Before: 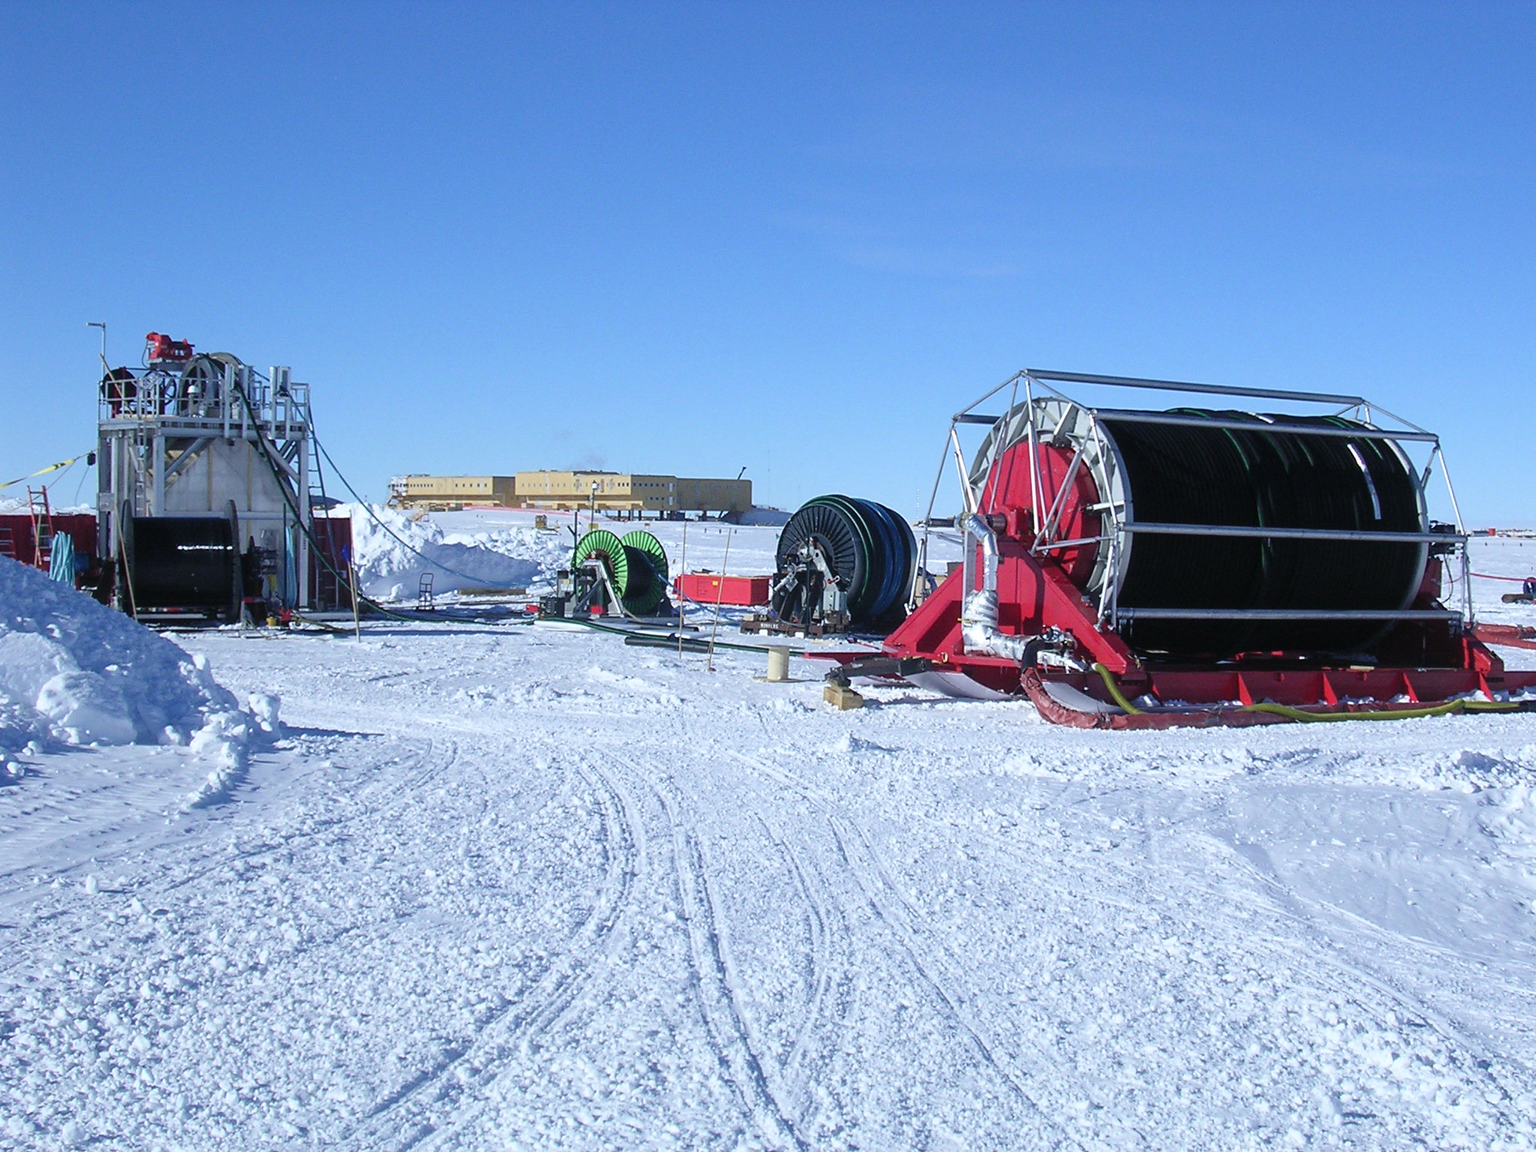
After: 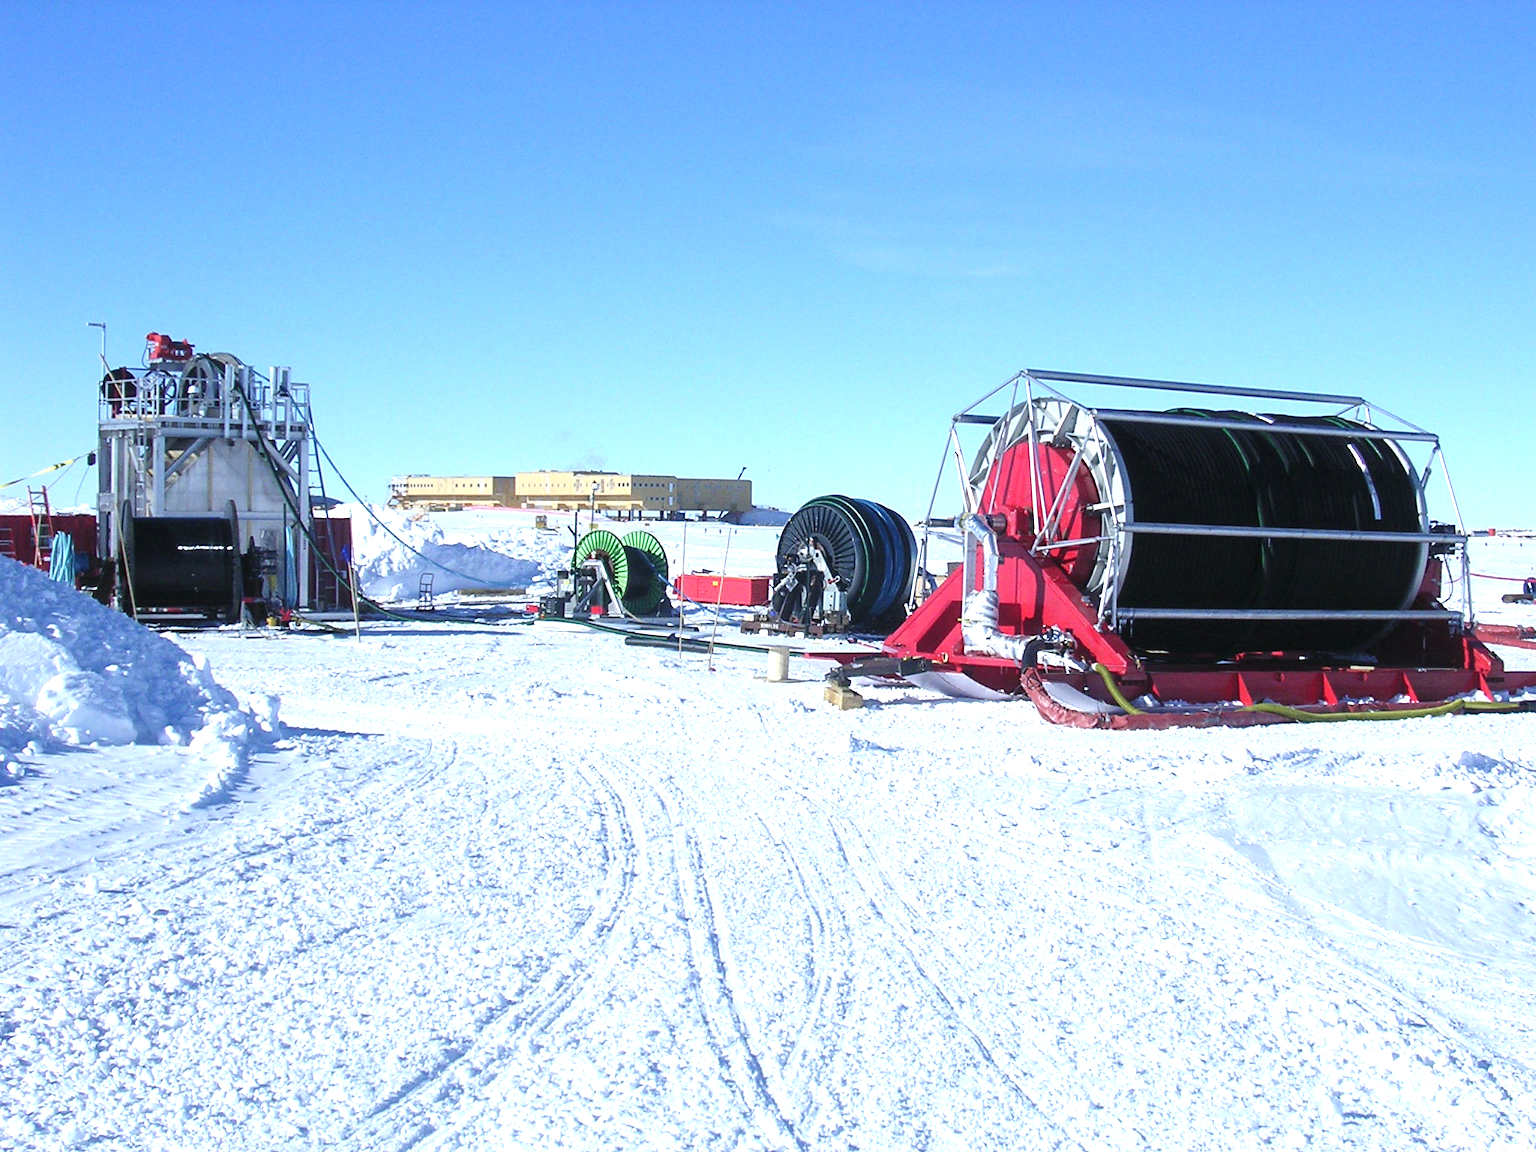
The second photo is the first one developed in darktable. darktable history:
exposure: exposure 0.77 EV, compensate exposure bias true, compensate highlight preservation false
